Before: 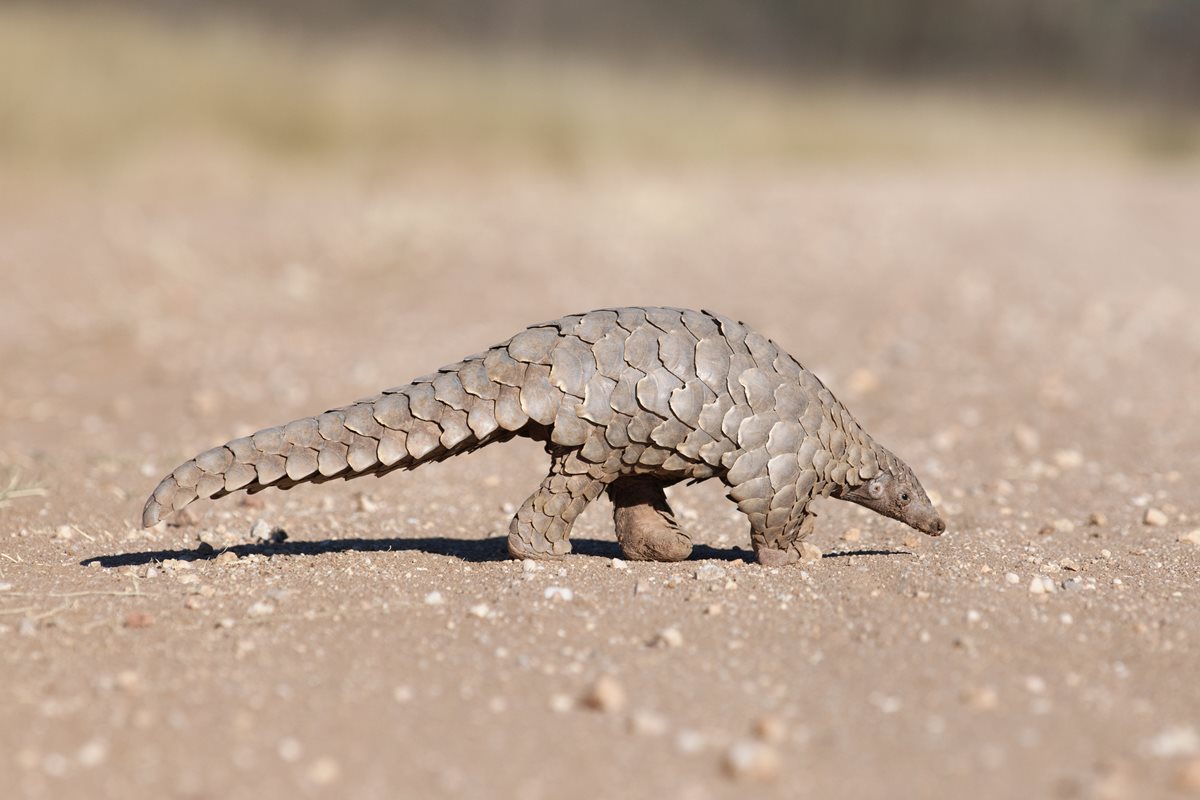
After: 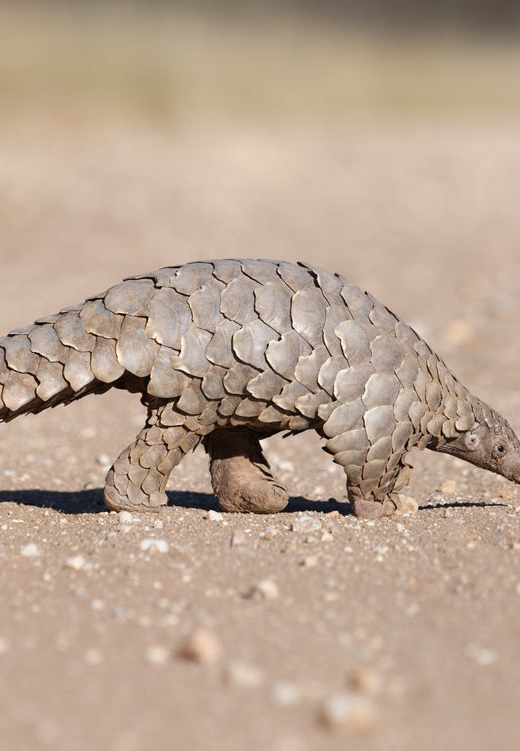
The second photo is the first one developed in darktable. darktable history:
crop: left 33.726%, top 6.067%, right 22.872%
